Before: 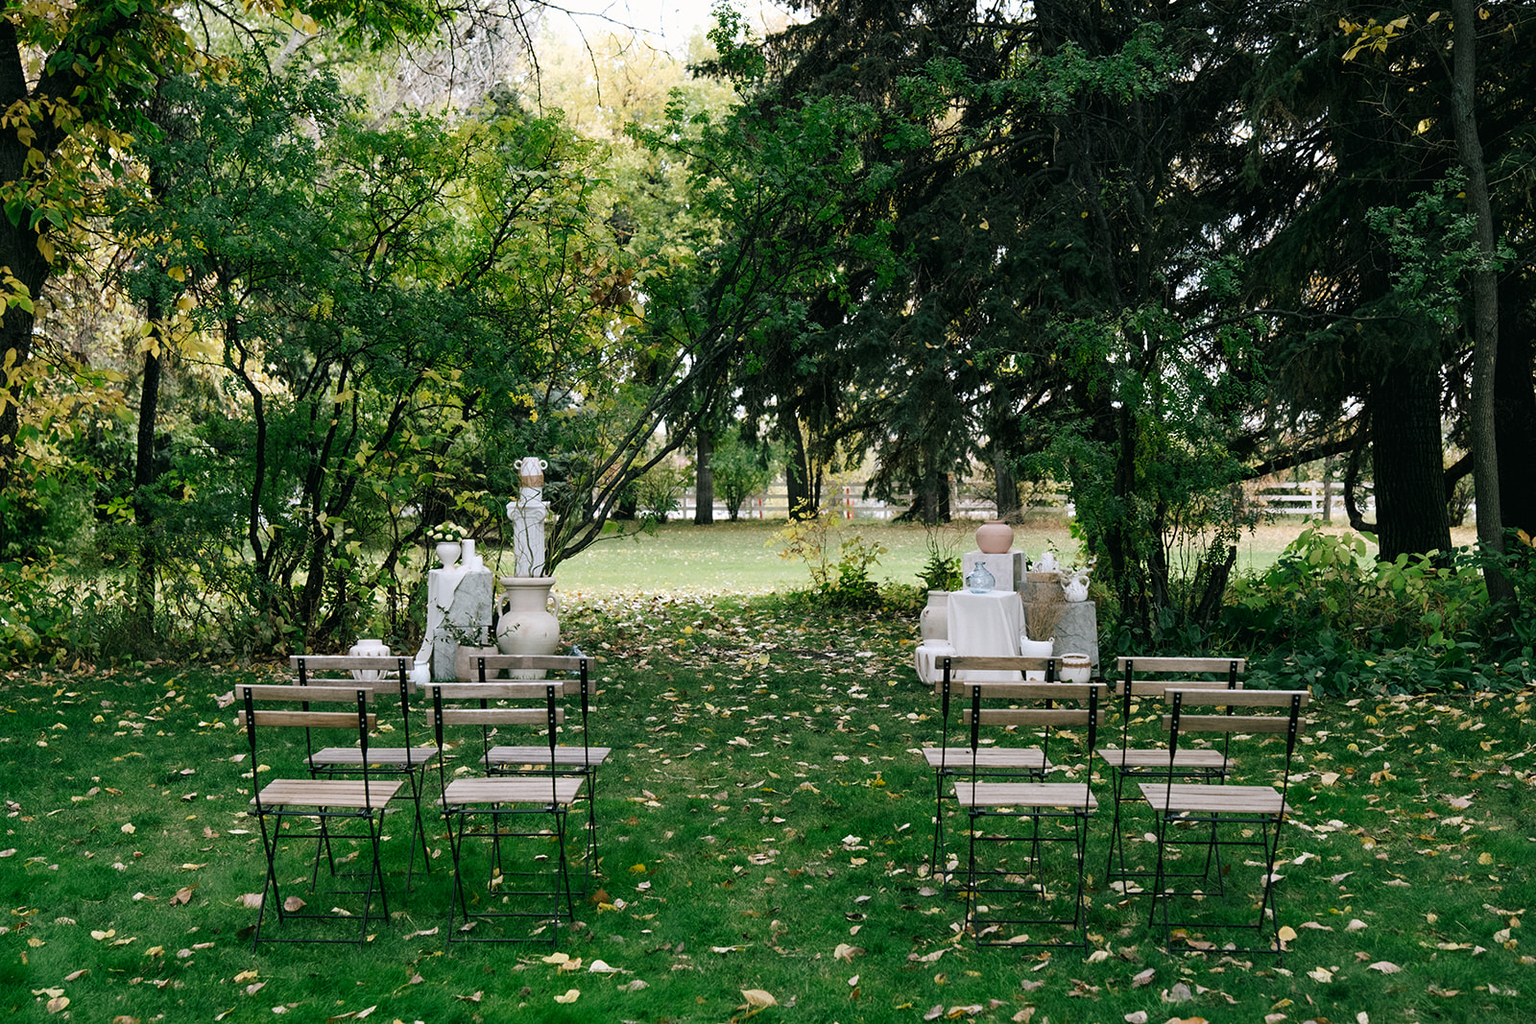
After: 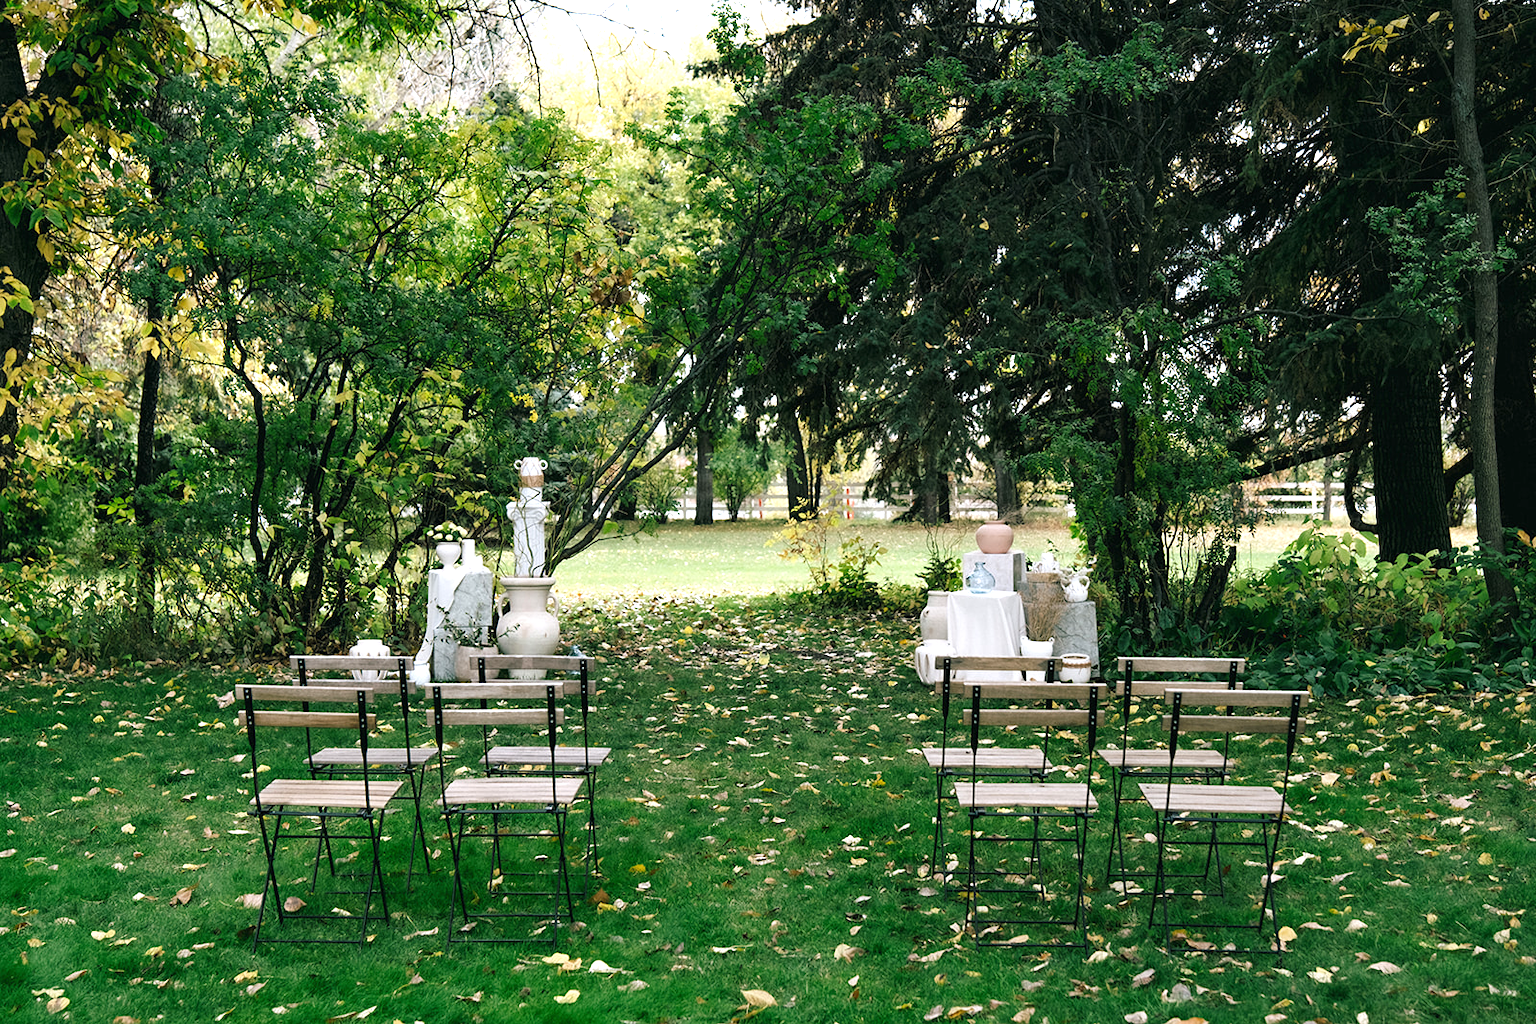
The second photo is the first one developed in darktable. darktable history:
exposure: black level correction 0, exposure 0.591 EV, compensate exposure bias true, compensate highlight preservation false
